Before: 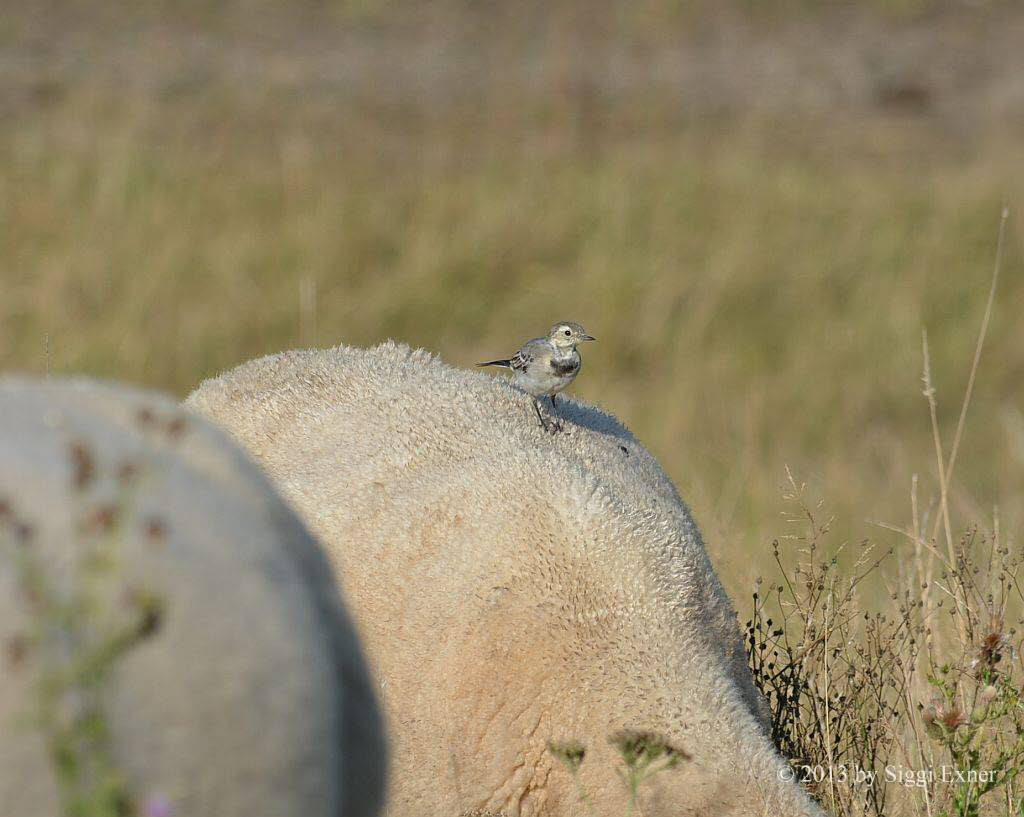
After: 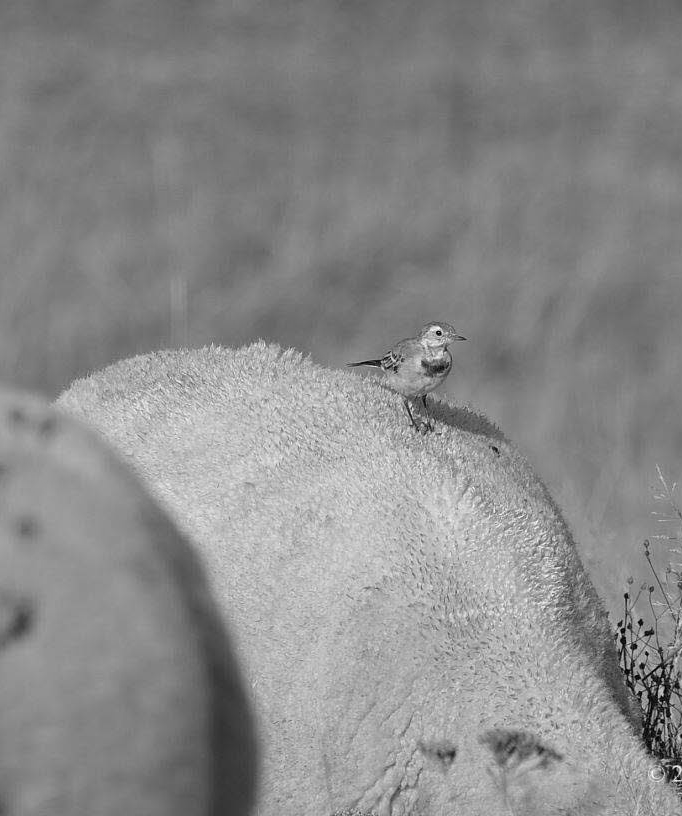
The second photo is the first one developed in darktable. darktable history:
crop and rotate: left 12.673%, right 20.66%
monochrome: a 16.06, b 15.48, size 1
